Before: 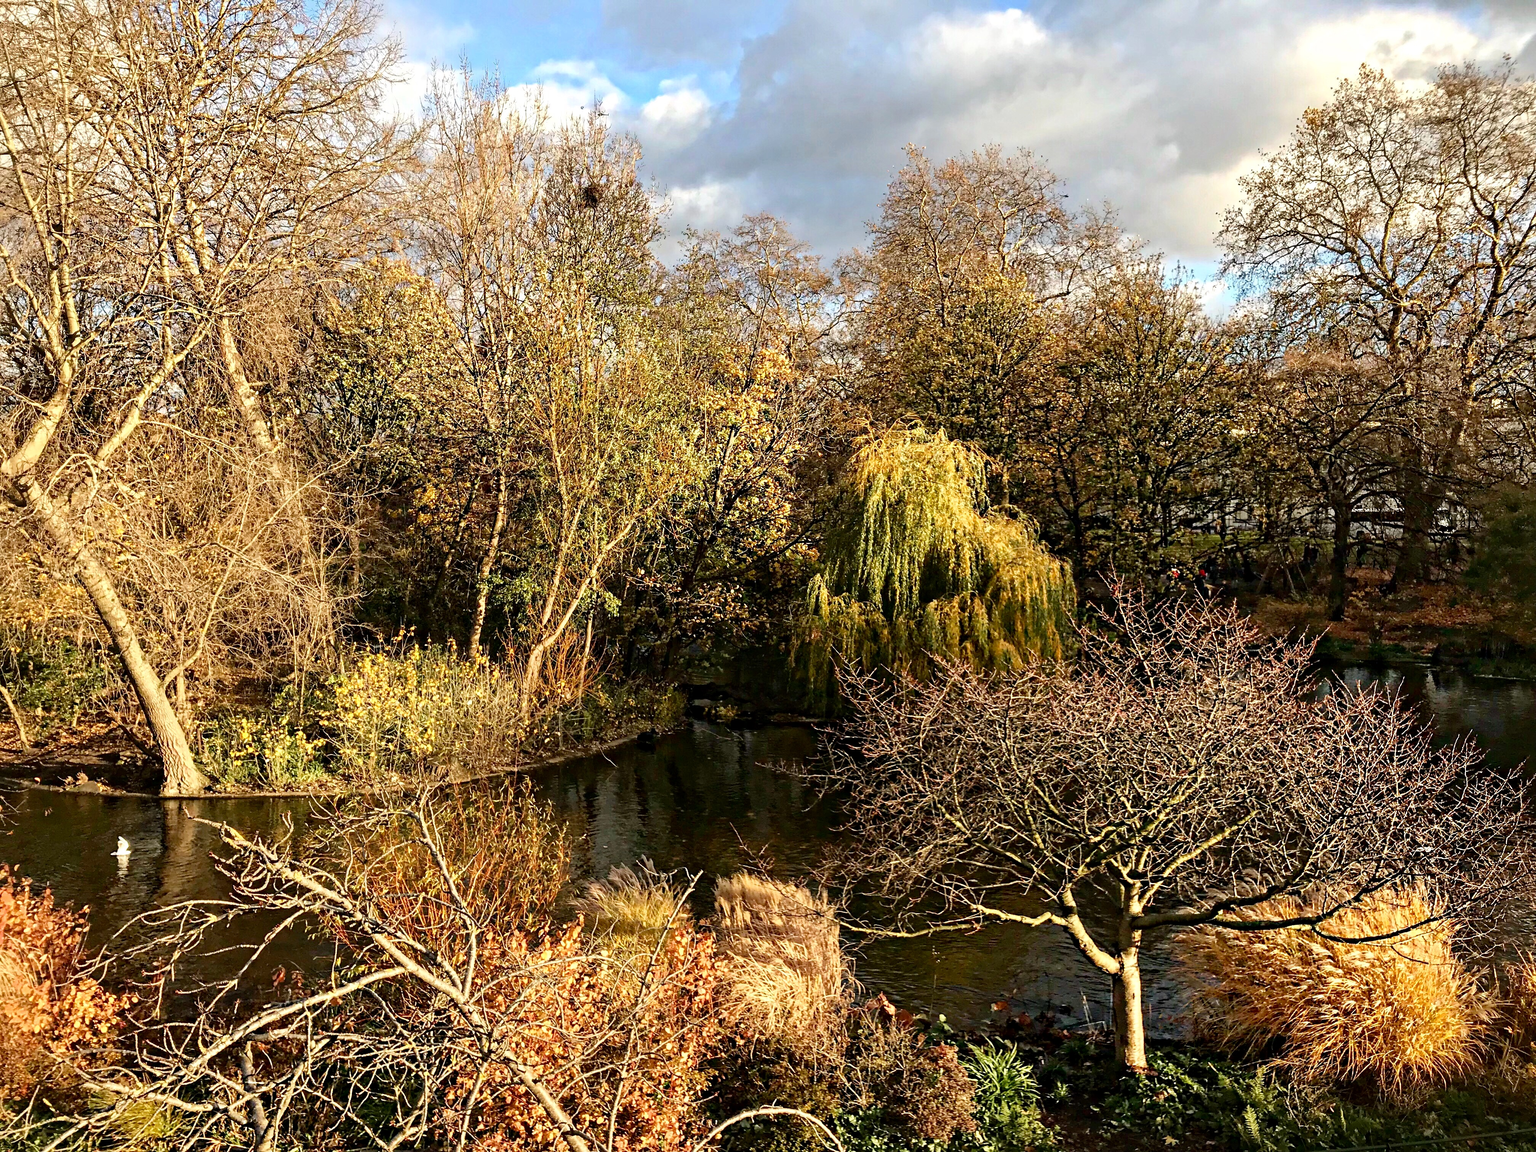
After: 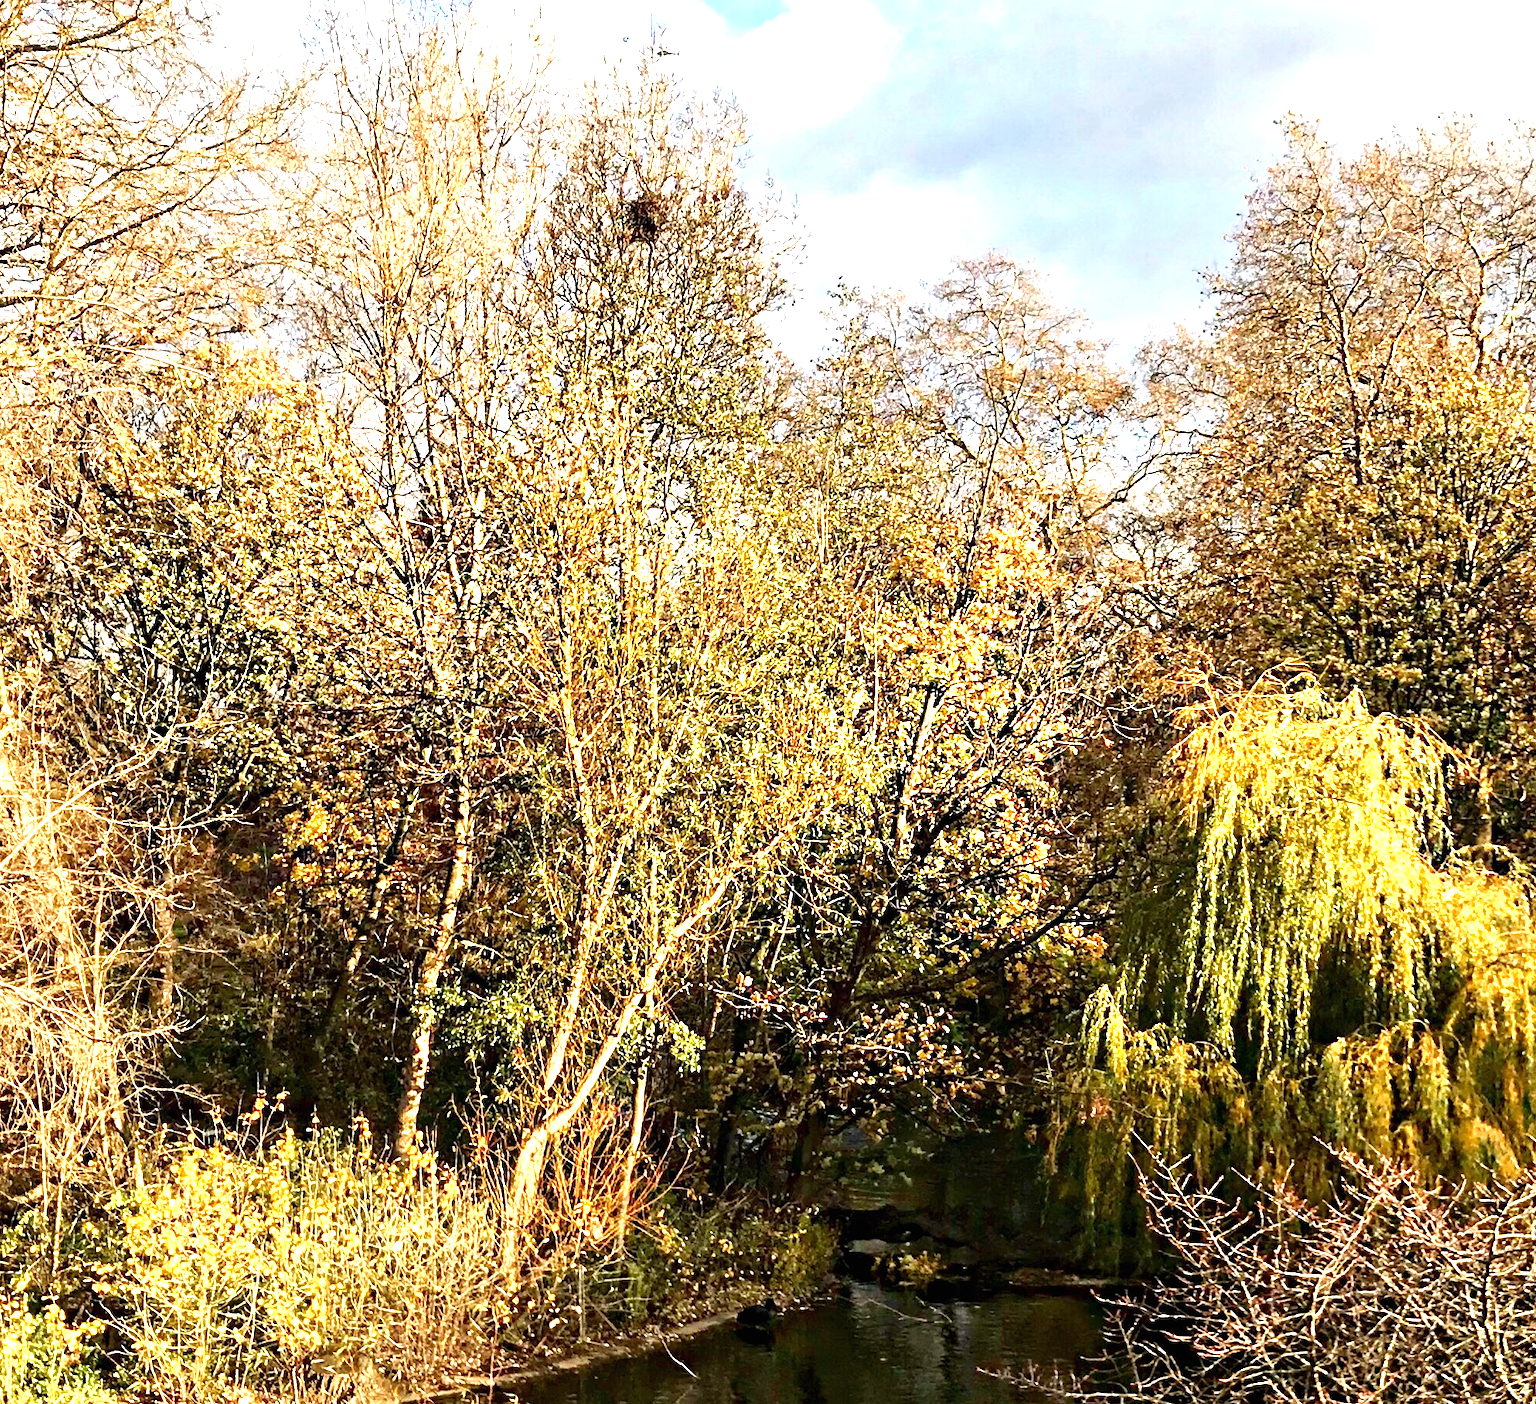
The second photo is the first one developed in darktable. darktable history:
exposure: black level correction 0, exposure 1.1 EV, compensate exposure bias true, compensate highlight preservation false
crop: left 17.835%, top 7.675%, right 32.881%, bottom 32.213%
